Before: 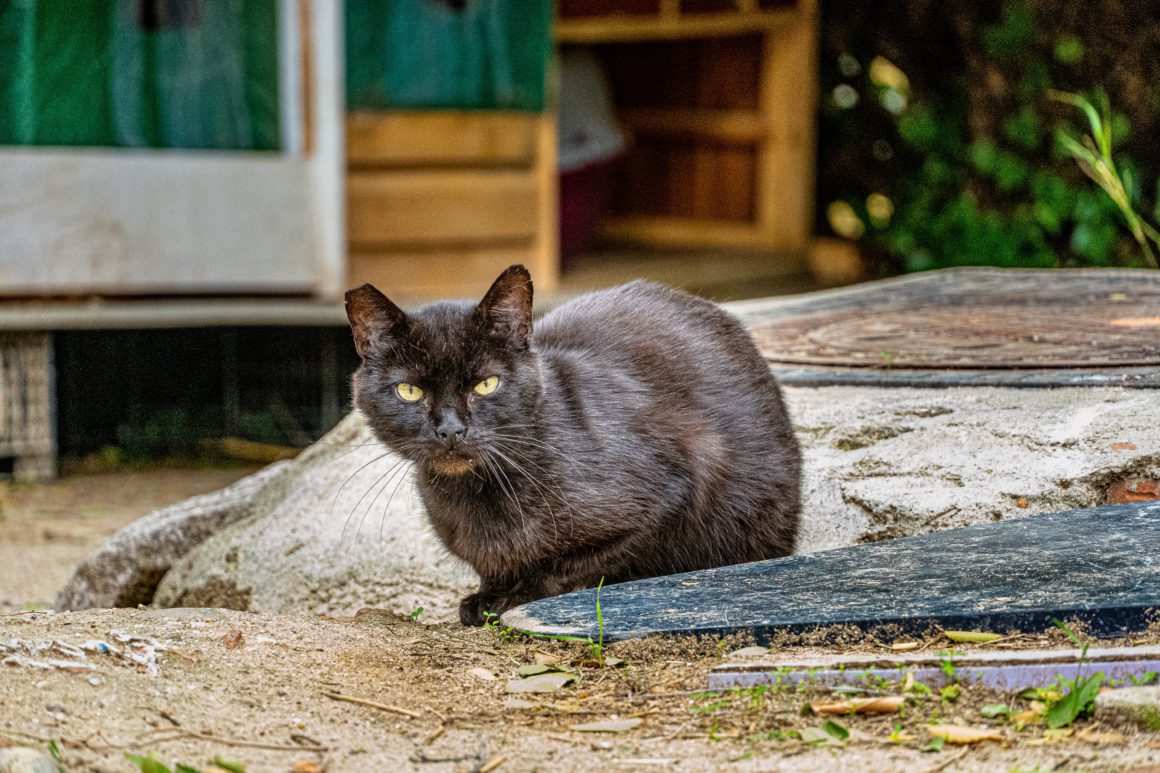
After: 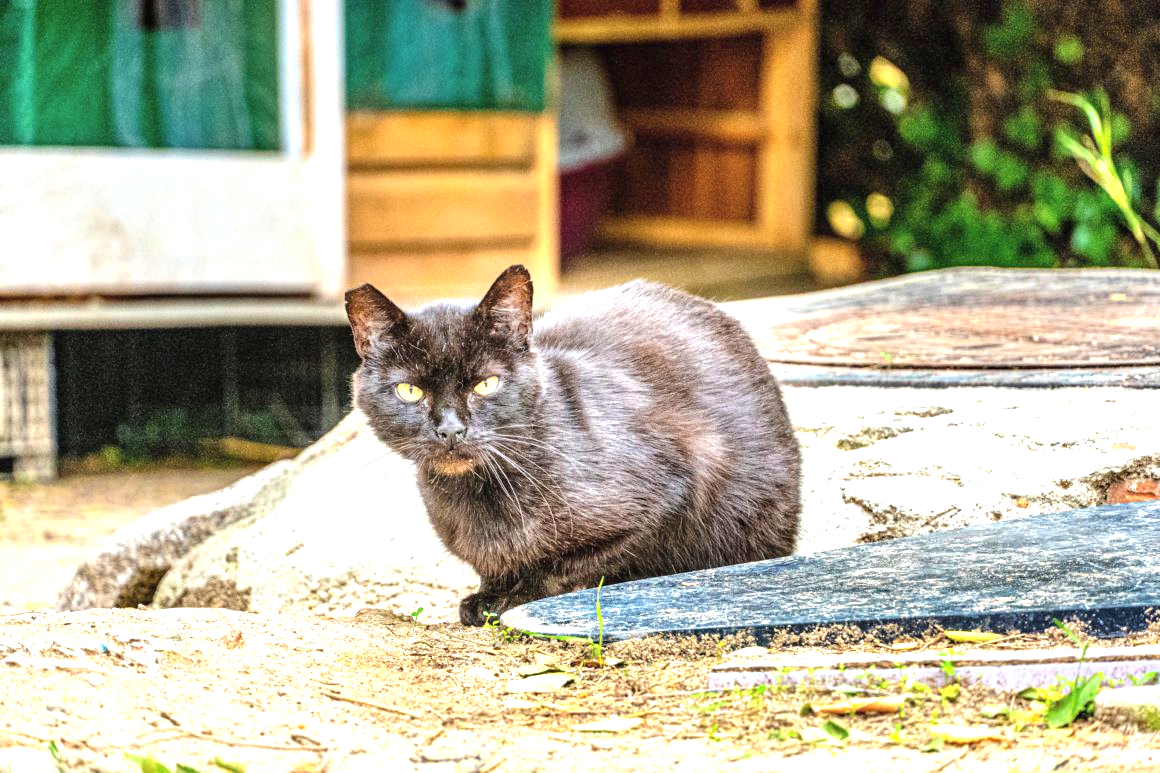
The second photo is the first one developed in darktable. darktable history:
contrast brightness saturation: contrast 0.05, brightness 0.067, saturation 0.008
exposure: black level correction 0, exposure 1.455 EV, compensate highlight preservation false
